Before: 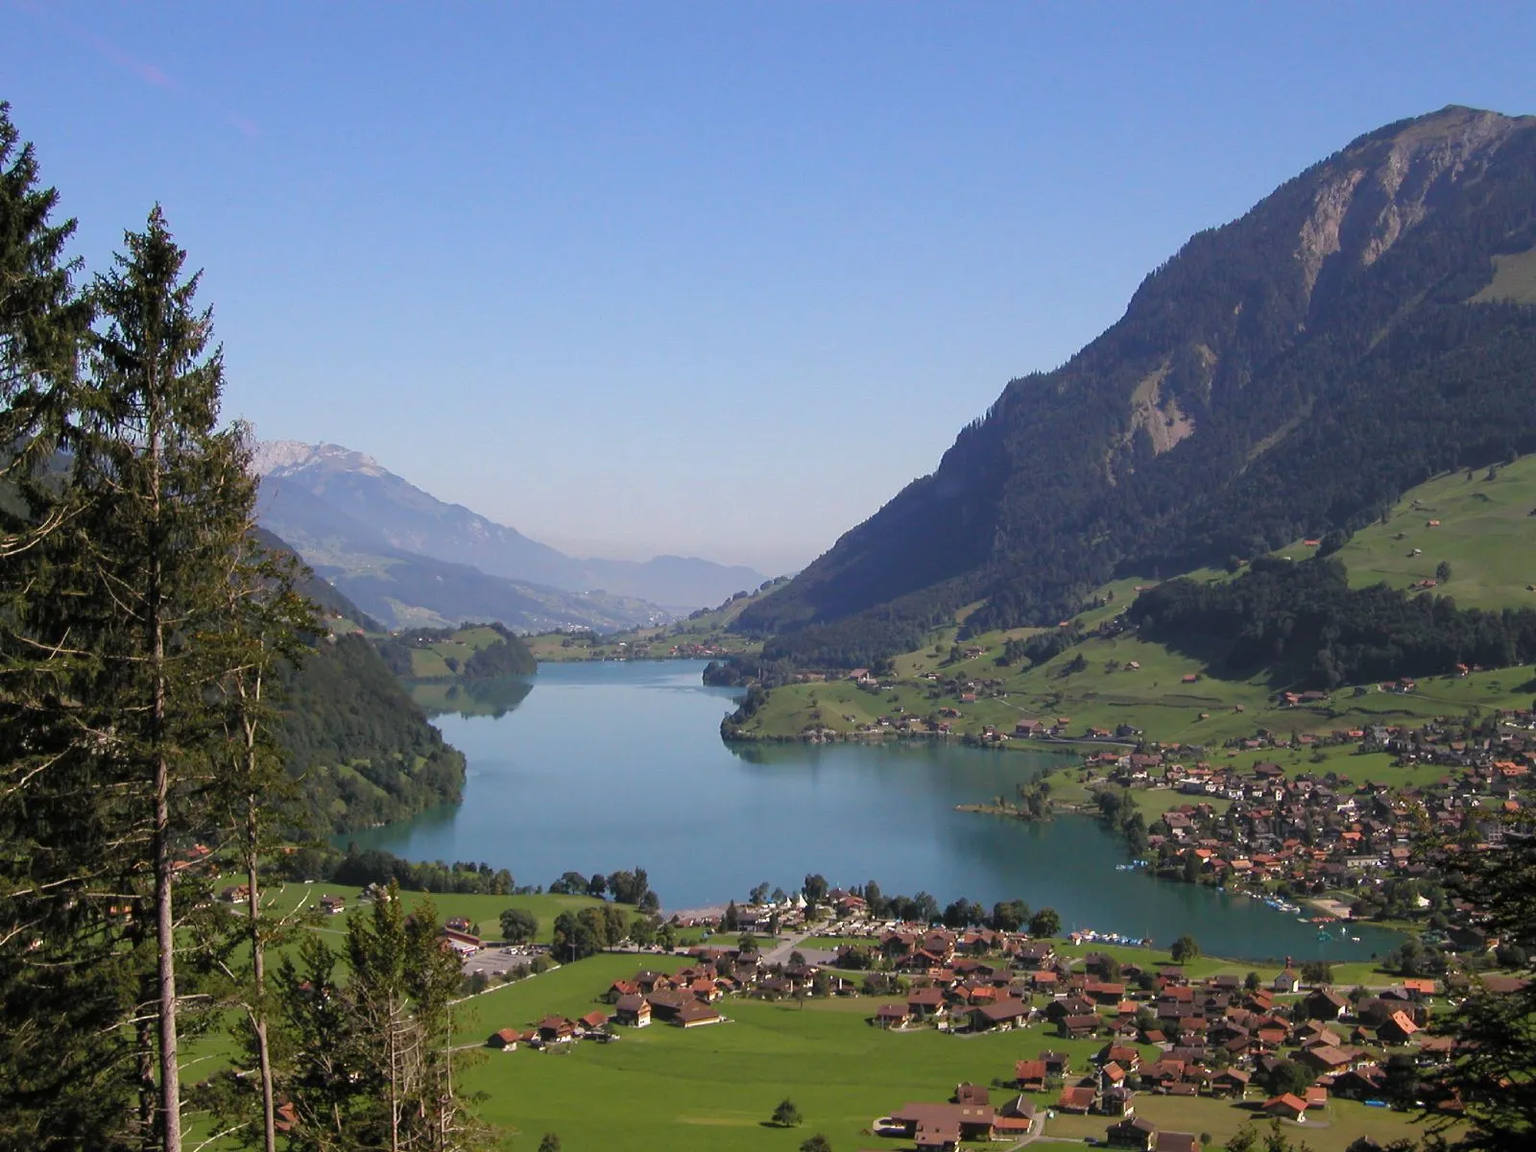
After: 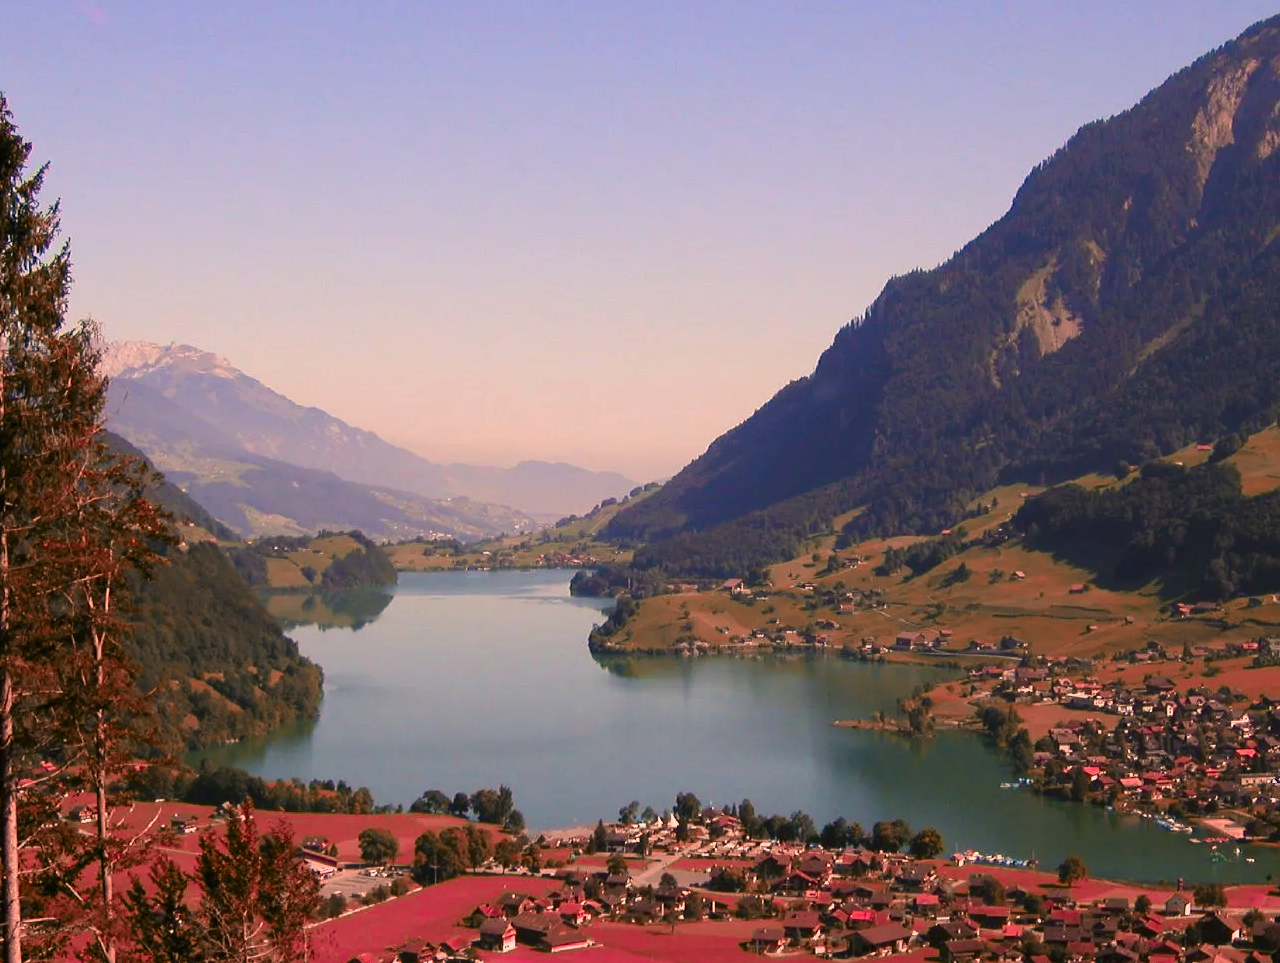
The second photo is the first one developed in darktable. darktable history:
crop and rotate: left 10.129%, top 9.913%, right 9.848%, bottom 9.783%
contrast brightness saturation: contrast 0.157, saturation 0.329
color zones: curves: ch2 [(0, 0.488) (0.143, 0.417) (0.286, 0.212) (0.429, 0.179) (0.571, 0.154) (0.714, 0.415) (0.857, 0.495) (1, 0.488)]
color correction: highlights a* 14.82, highlights b* 30.96
